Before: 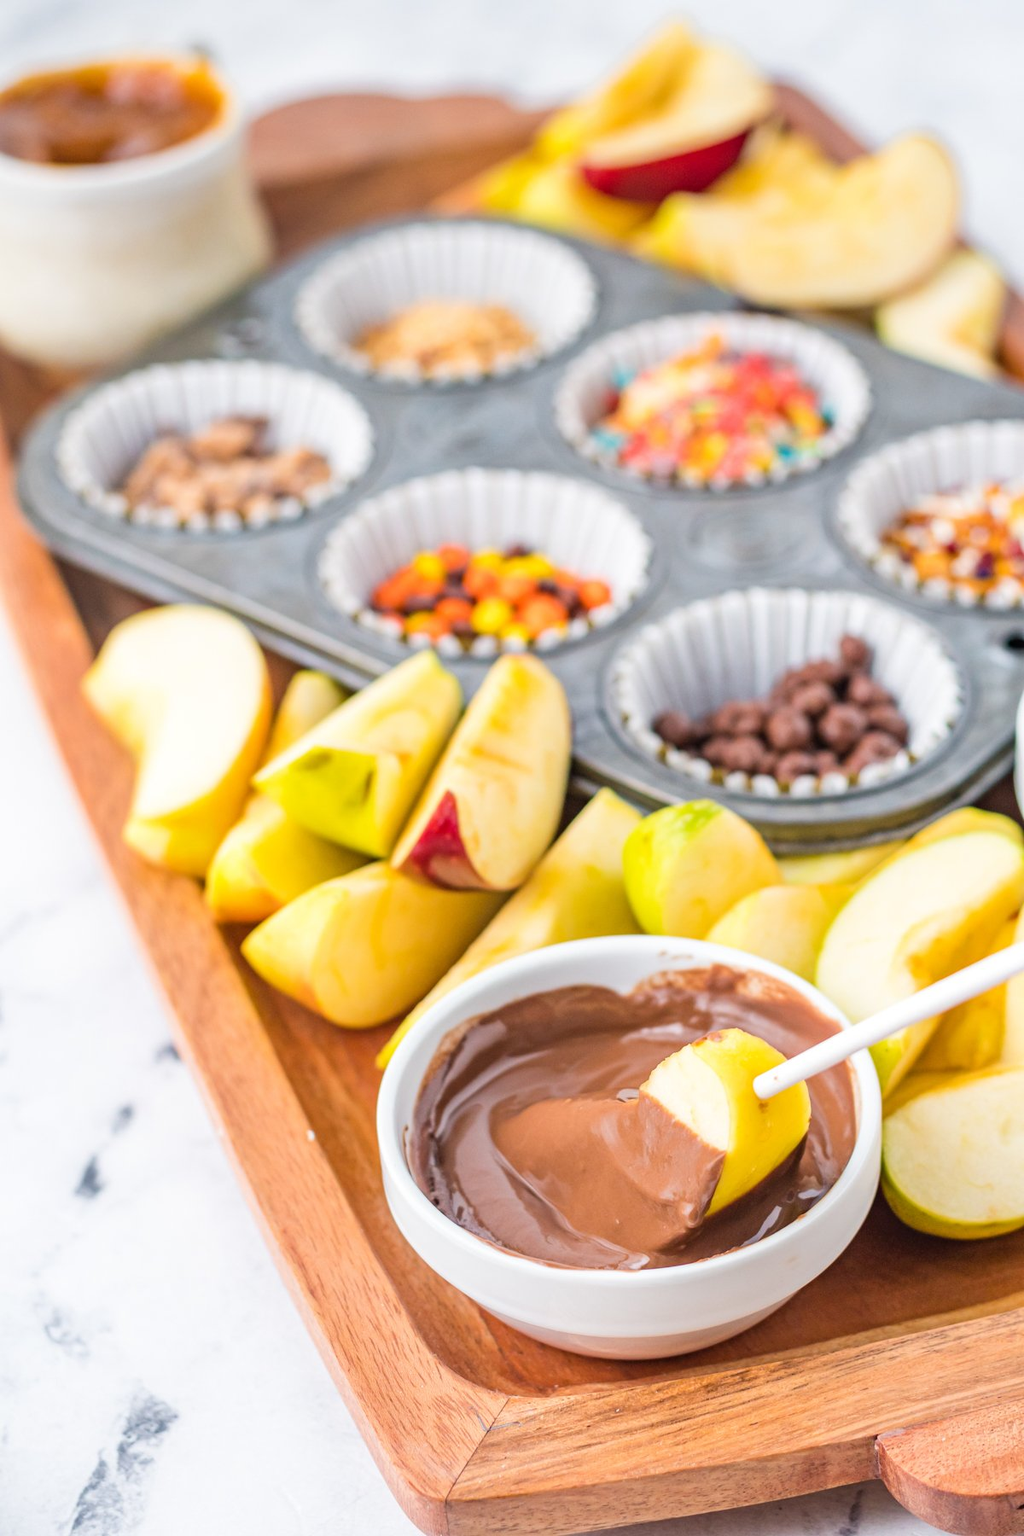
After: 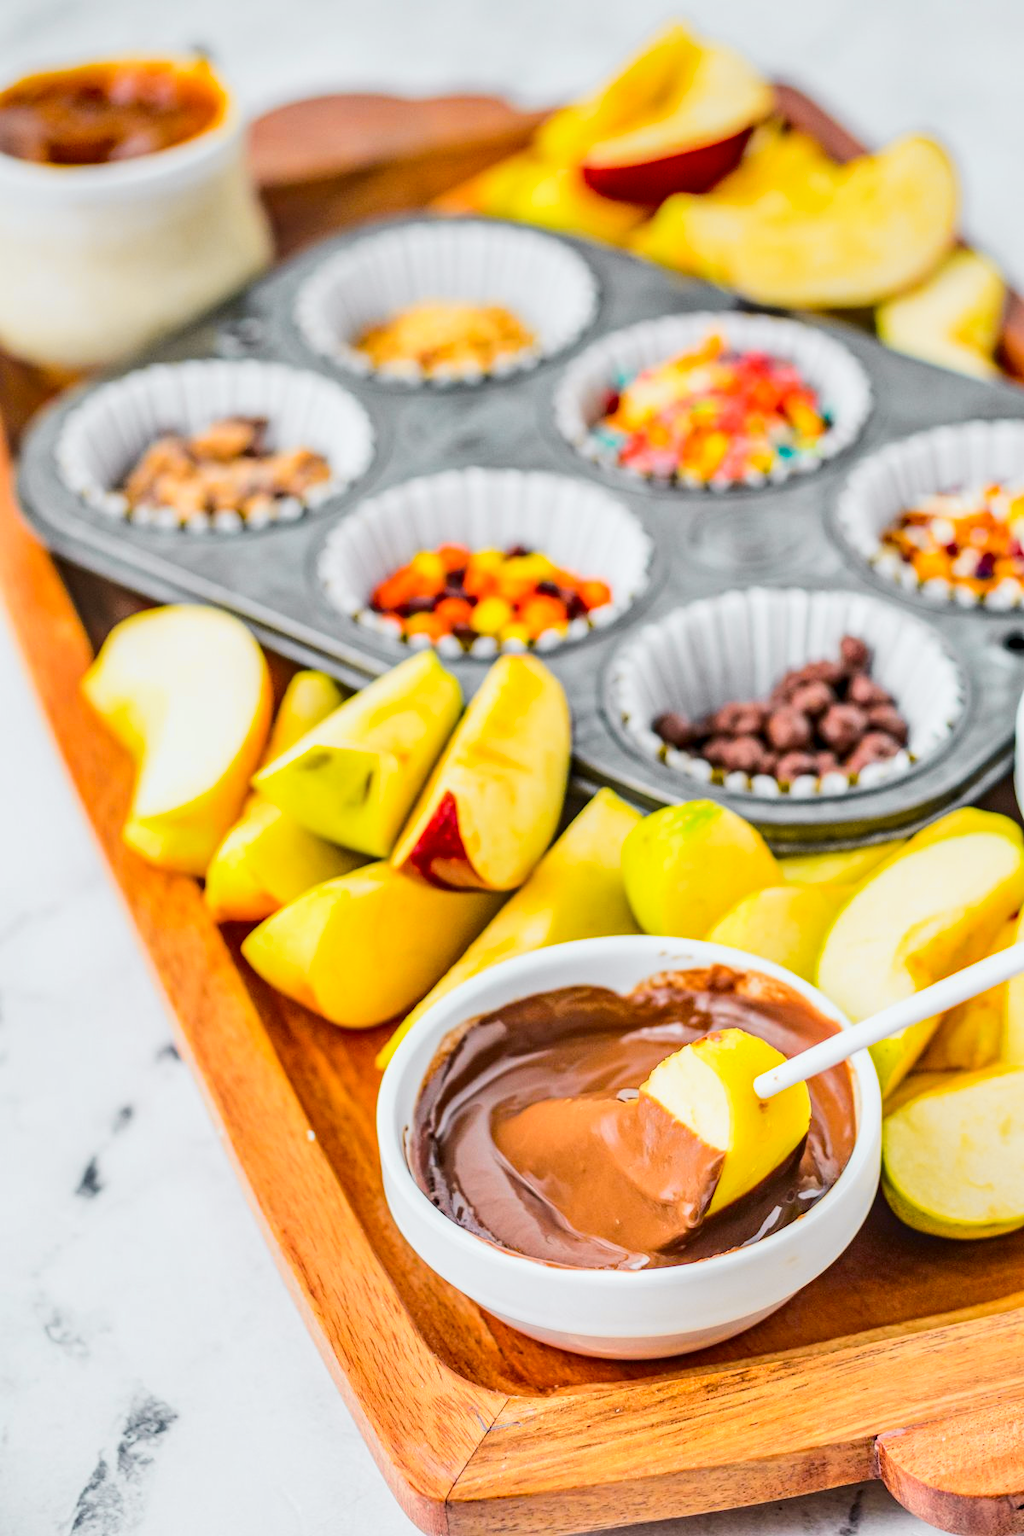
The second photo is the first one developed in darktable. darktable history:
shadows and highlights: low approximation 0.01, soften with gaussian
tone curve: curves: ch0 [(0, 0) (0.11, 0.081) (0.256, 0.259) (0.398, 0.475) (0.498, 0.611) (0.65, 0.757) (0.835, 0.883) (1, 0.961)]; ch1 [(0, 0) (0.346, 0.307) (0.408, 0.369) (0.453, 0.457) (0.482, 0.479) (0.502, 0.498) (0.521, 0.51) (0.553, 0.554) (0.618, 0.65) (0.693, 0.727) (1, 1)]; ch2 [(0, 0) (0.358, 0.362) (0.434, 0.46) (0.485, 0.494) (0.5, 0.494) (0.511, 0.508) (0.537, 0.55) (0.579, 0.599) (0.621, 0.693) (1, 1)], color space Lab, independent channels, preserve colors none
local contrast: detail 130%
